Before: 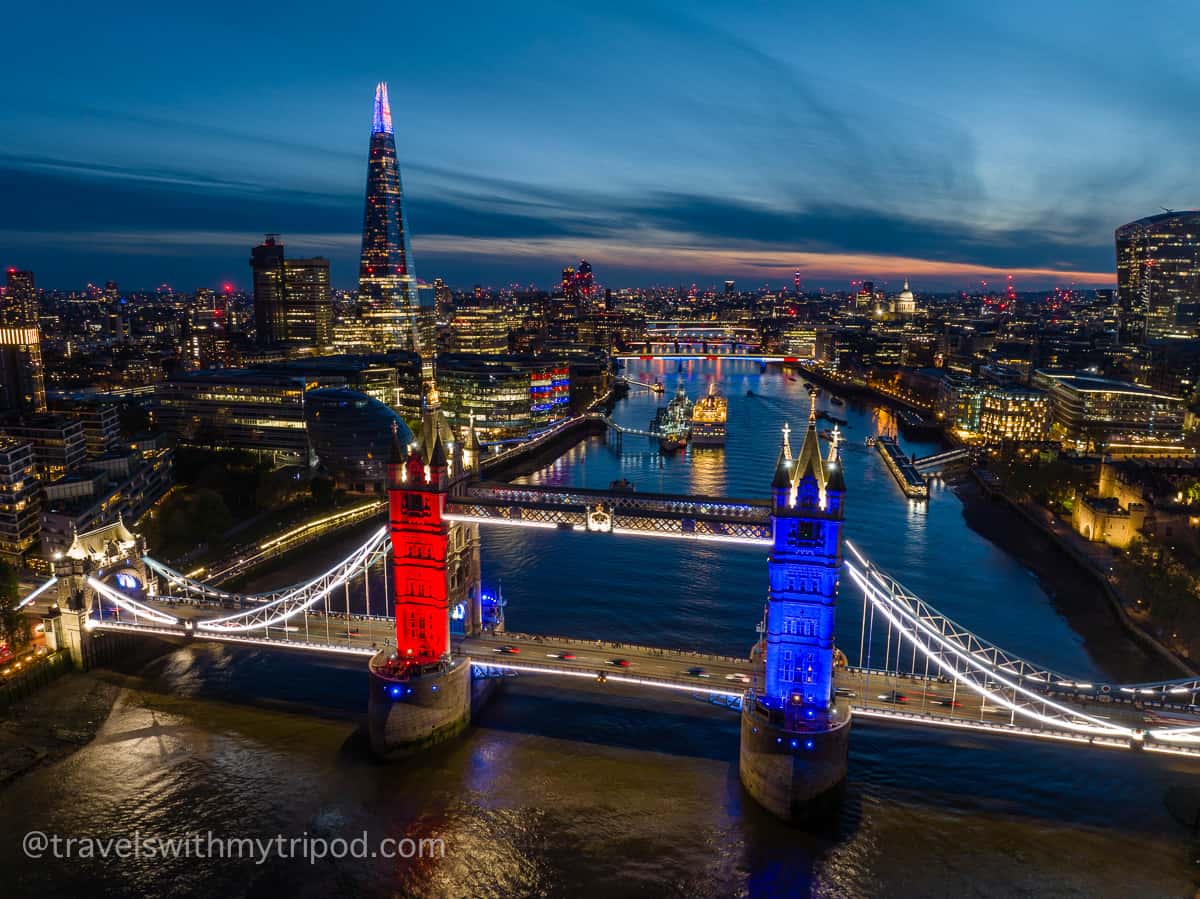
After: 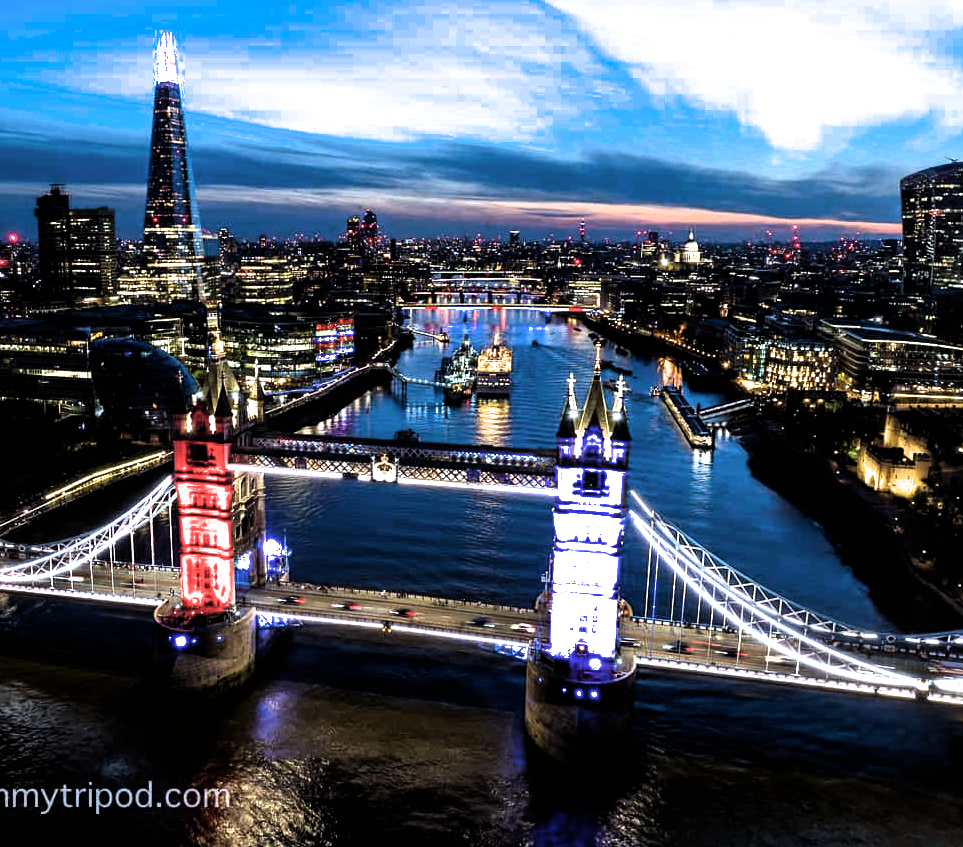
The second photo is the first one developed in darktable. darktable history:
crop and rotate: left 17.959%, top 5.771%, right 1.742%
color calibration: x 0.38, y 0.391, temperature 4086.74 K
exposure: exposure 0.556 EV, compensate highlight preservation false
filmic rgb: black relative exposure -8.2 EV, white relative exposure 2.2 EV, threshold 3 EV, hardness 7.11, latitude 85.74%, contrast 1.696, highlights saturation mix -4%, shadows ↔ highlights balance -2.69%, color science v5 (2021), contrast in shadows safe, contrast in highlights safe, enable highlight reconstruction true
